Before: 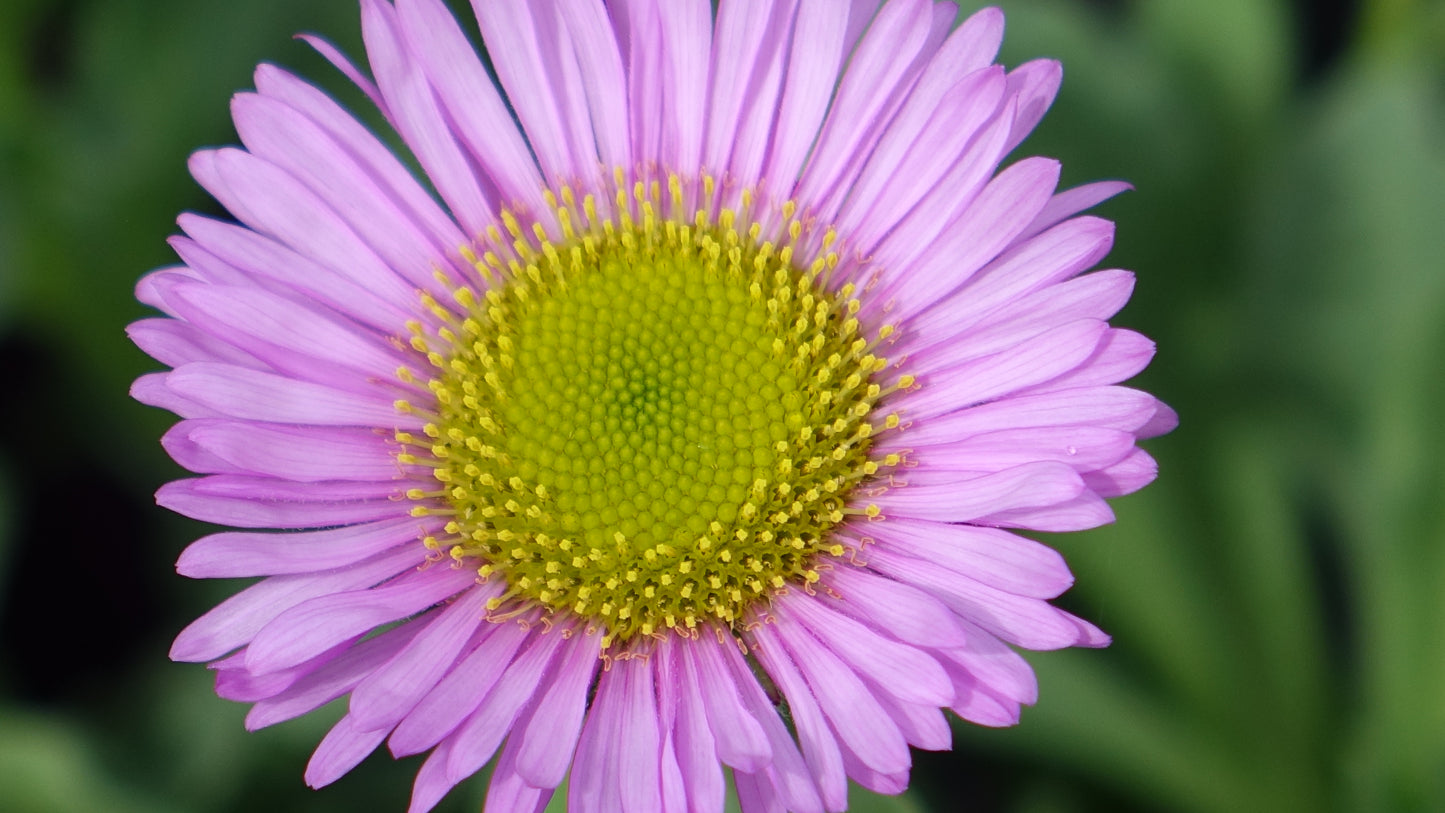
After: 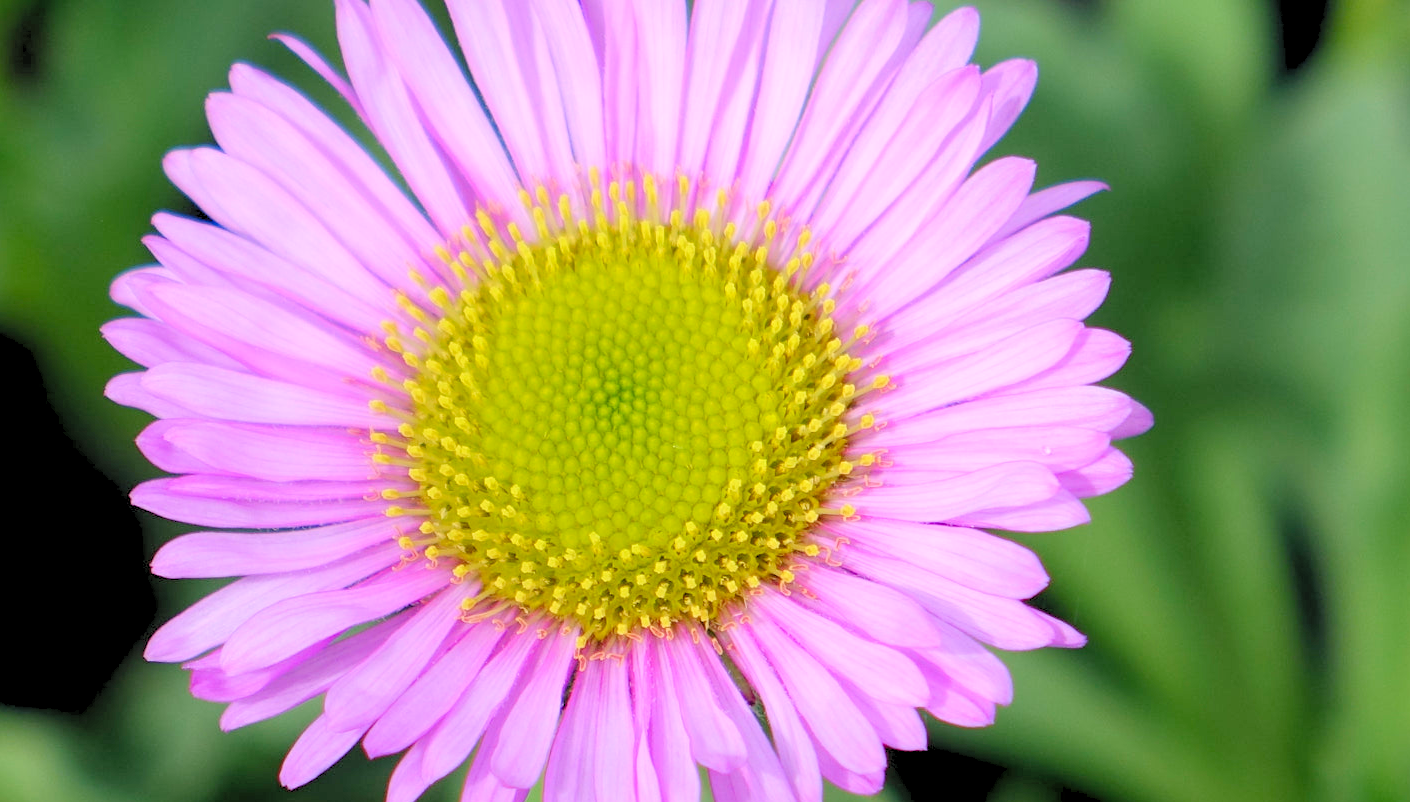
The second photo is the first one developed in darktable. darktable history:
levels: levels [0.072, 0.414, 0.976]
crop and rotate: left 1.774%, right 0.633%, bottom 1.28%
